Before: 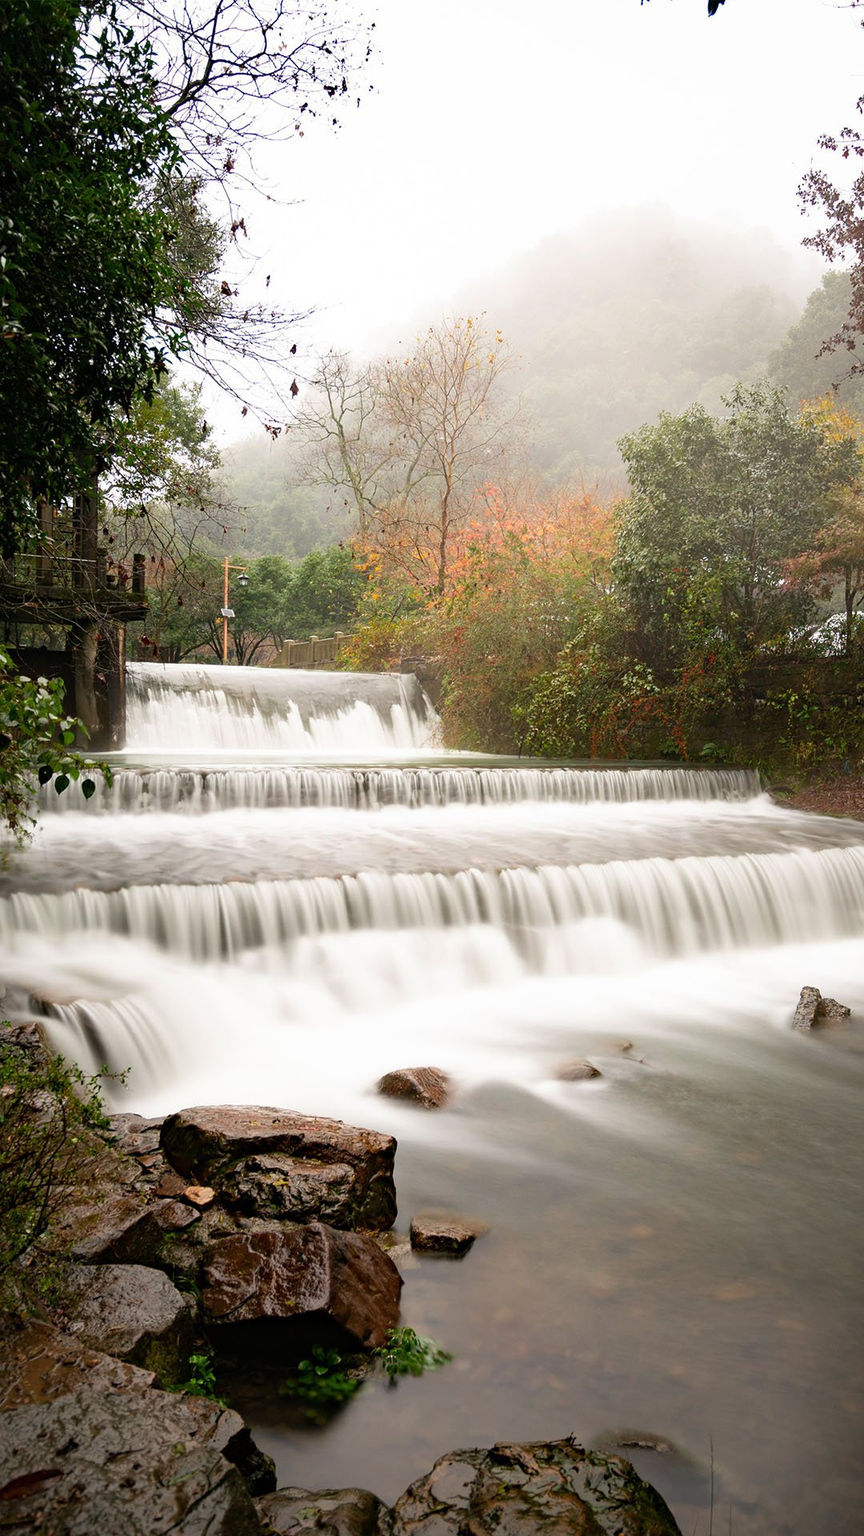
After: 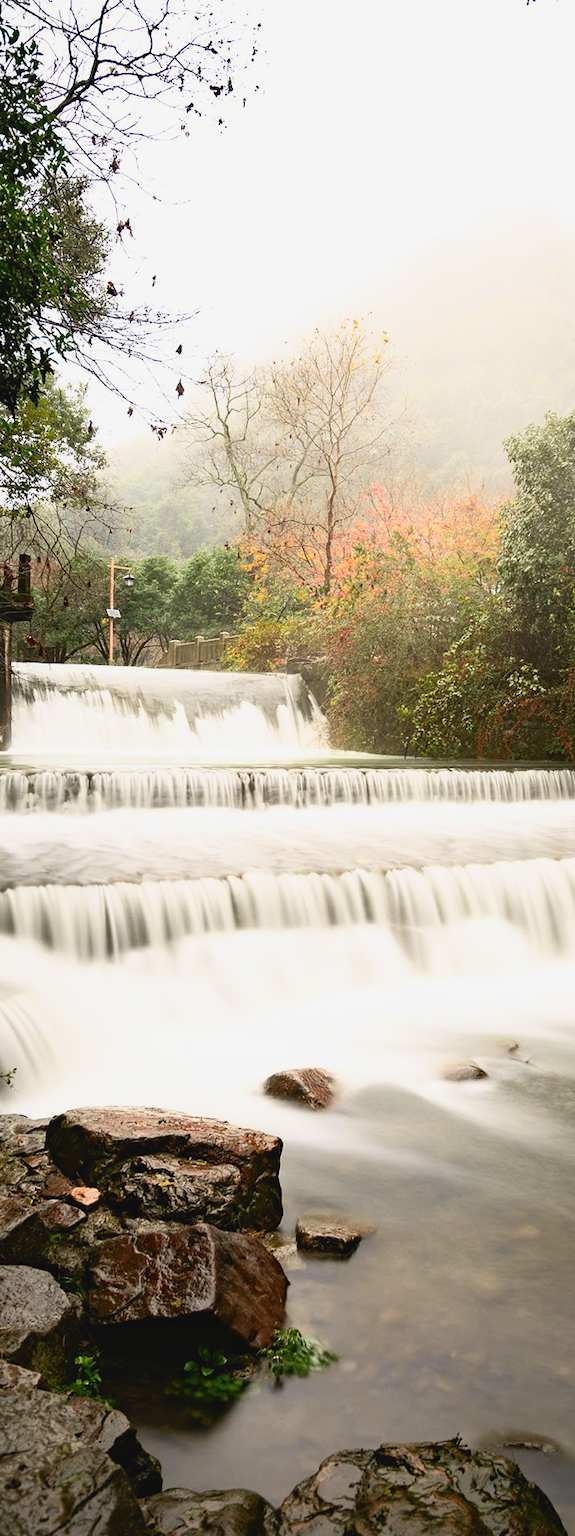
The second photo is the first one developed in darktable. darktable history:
tone curve: curves: ch0 [(0, 0.038) (0.193, 0.212) (0.461, 0.502) (0.629, 0.731) (0.838, 0.916) (1, 0.967)]; ch1 [(0, 0) (0.35, 0.356) (0.45, 0.453) (0.504, 0.503) (0.532, 0.524) (0.558, 0.559) (0.735, 0.762) (1, 1)]; ch2 [(0, 0) (0.281, 0.266) (0.456, 0.469) (0.5, 0.5) (0.533, 0.545) (0.606, 0.607) (0.646, 0.654) (1, 1)], color space Lab, independent channels, preserve colors none
crop and rotate: left 13.342%, right 19.991%
